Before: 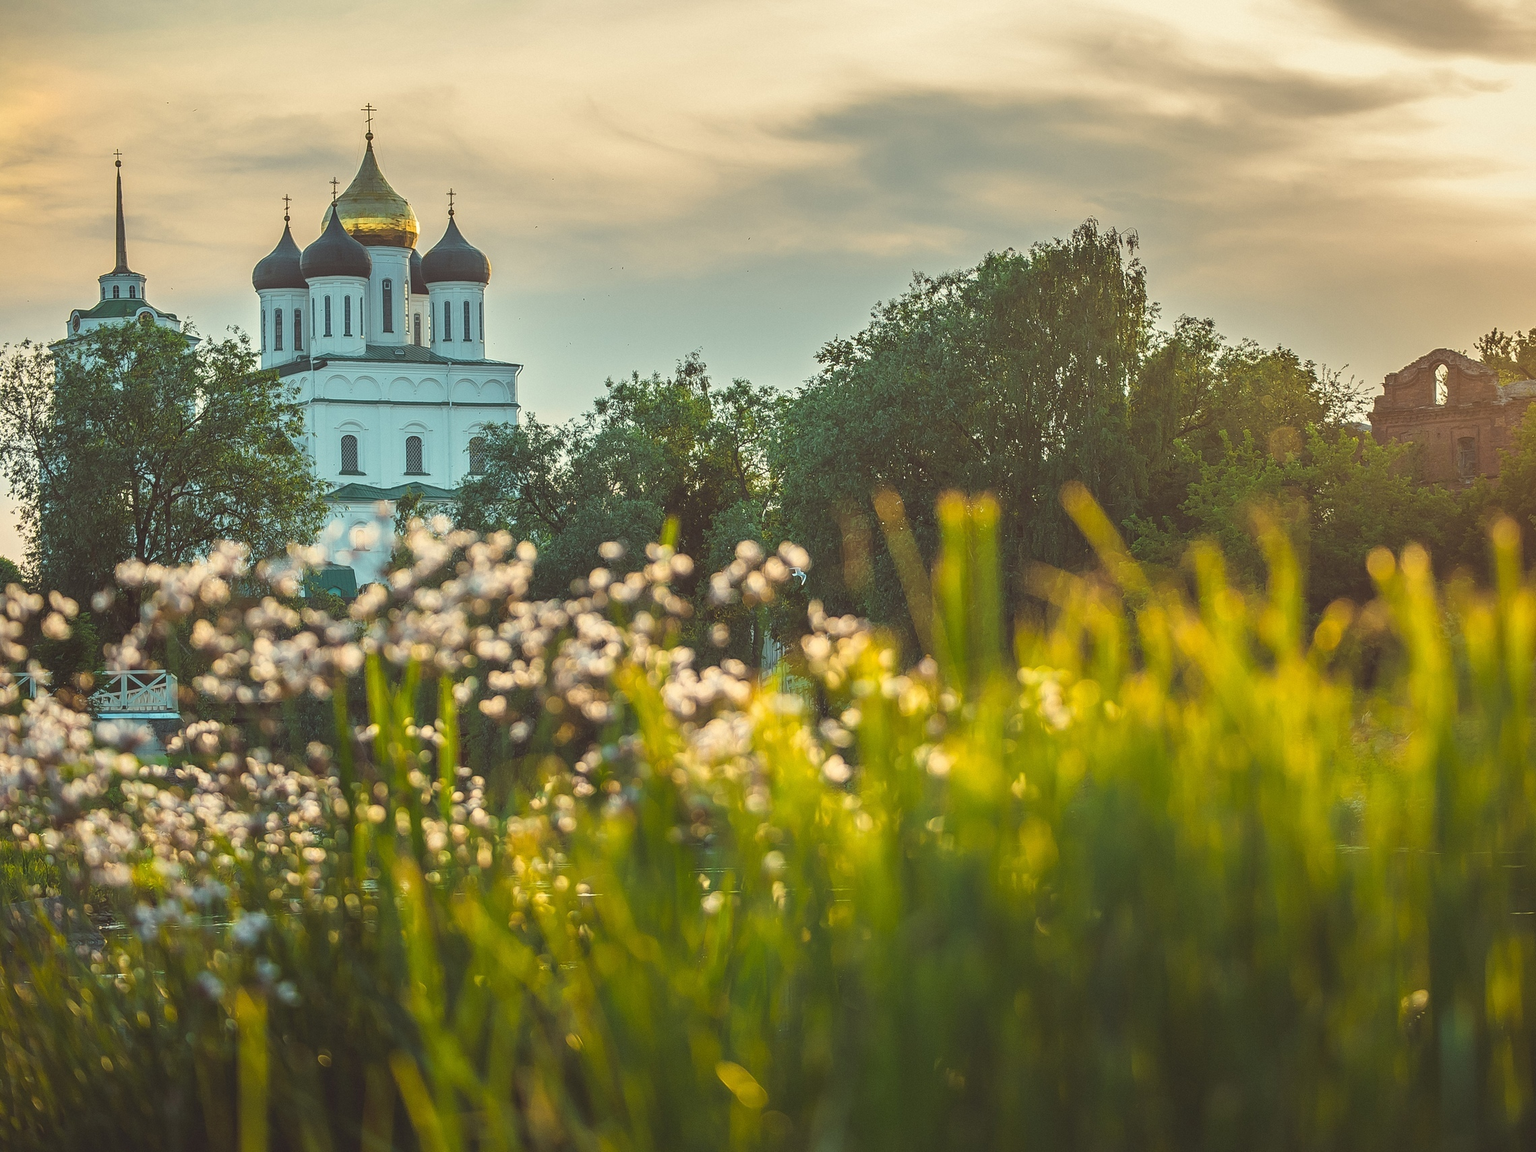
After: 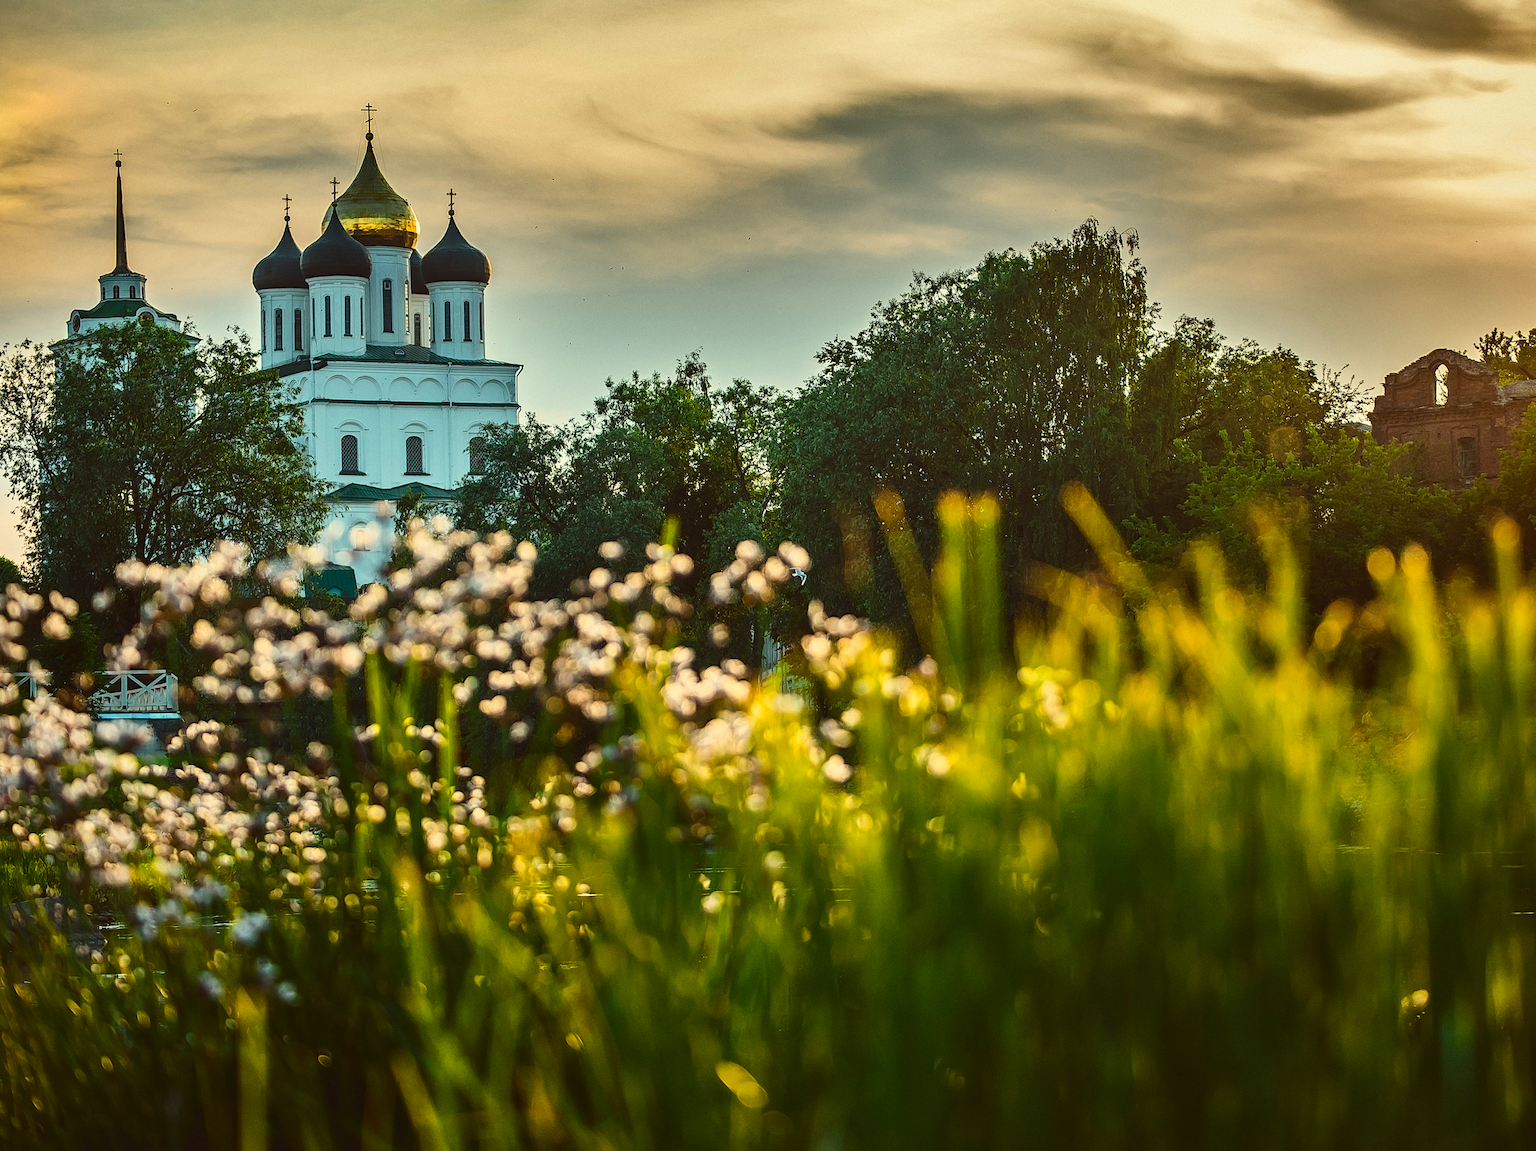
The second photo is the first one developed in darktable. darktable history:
contrast brightness saturation: contrast 0.219, brightness -0.19, saturation 0.234
shadows and highlights: radius 116.95, shadows 42.37, highlights -62.01, highlights color adjustment 74.02%, soften with gaussian
